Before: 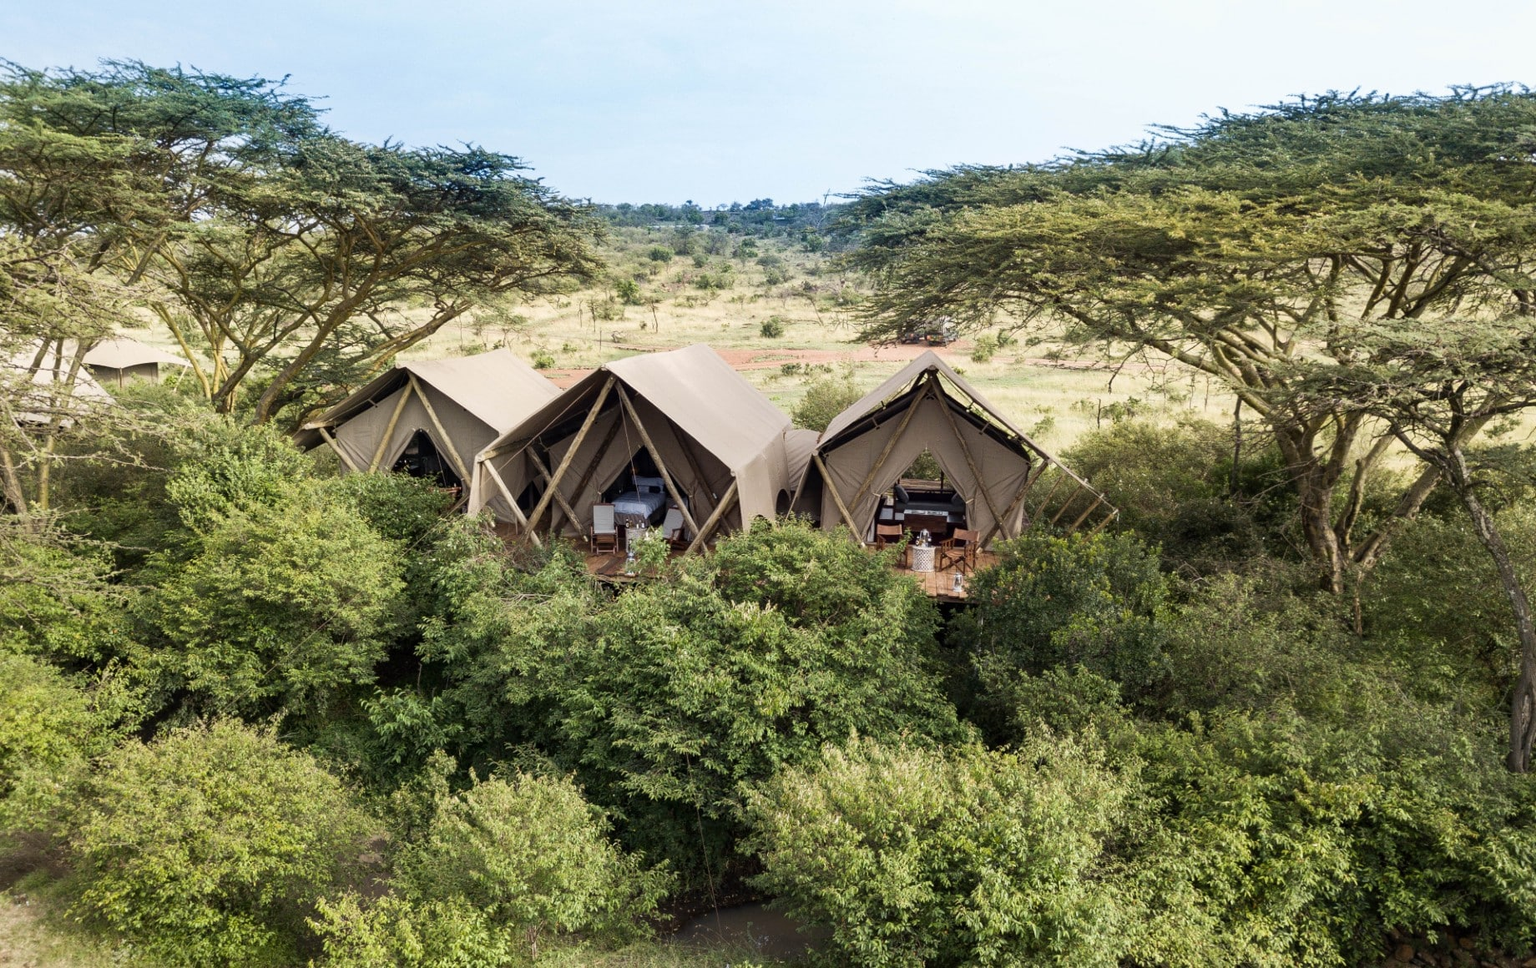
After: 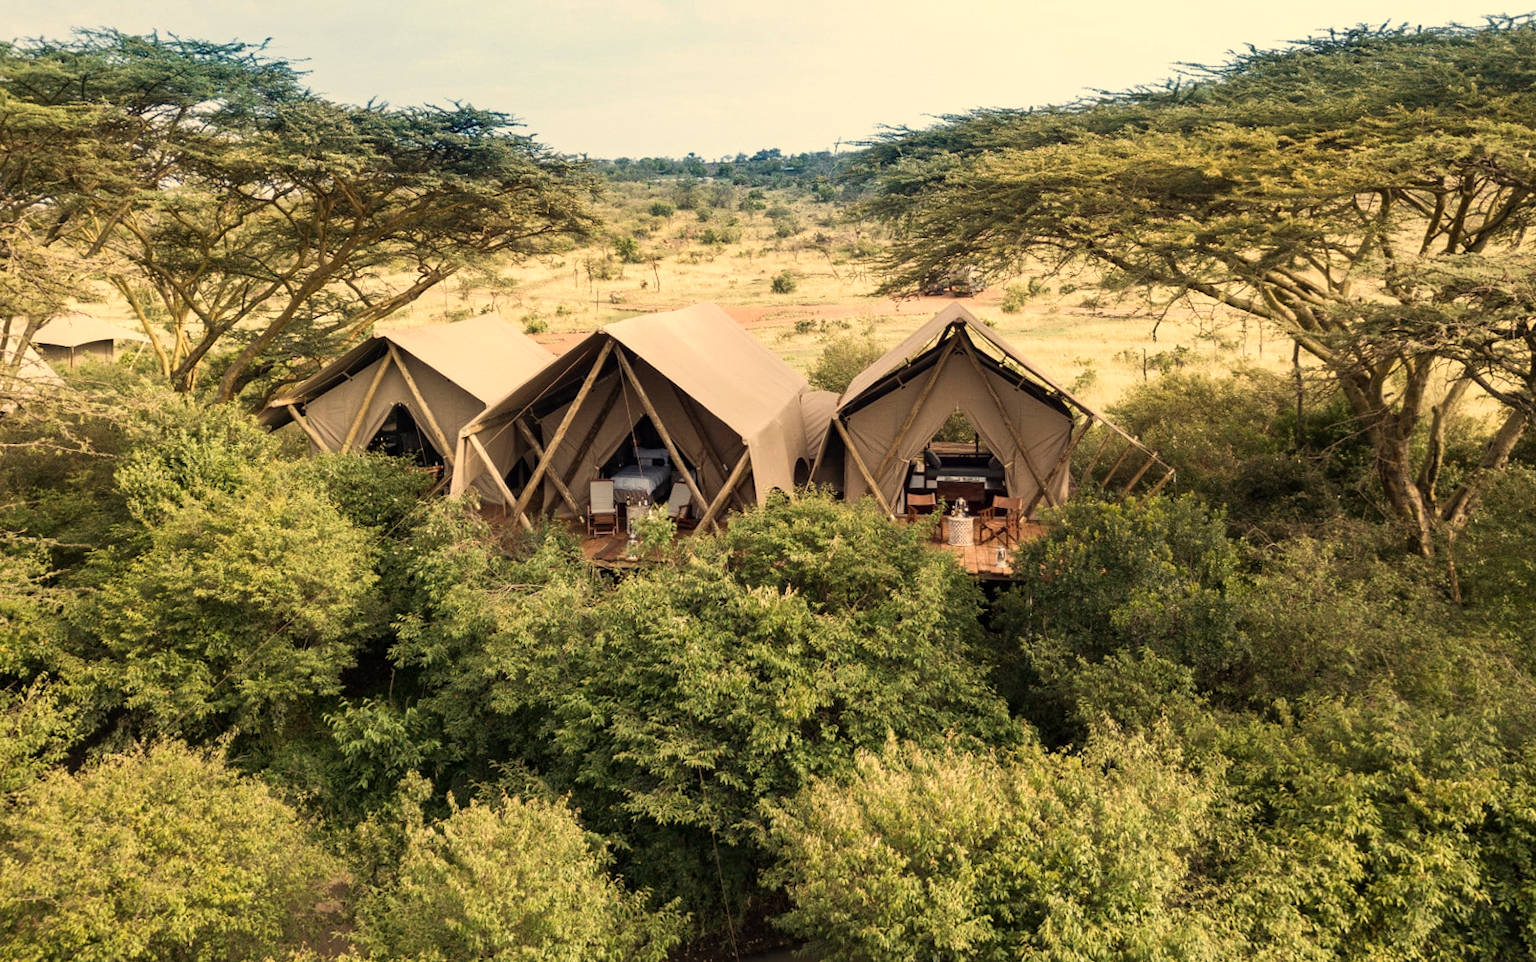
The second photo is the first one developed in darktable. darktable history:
white balance: red 1.138, green 0.996, blue 0.812
crop: left 1.964%, top 3.251%, right 1.122%, bottom 4.933%
rotate and perspective: rotation -1.68°, lens shift (vertical) -0.146, crop left 0.049, crop right 0.912, crop top 0.032, crop bottom 0.96
